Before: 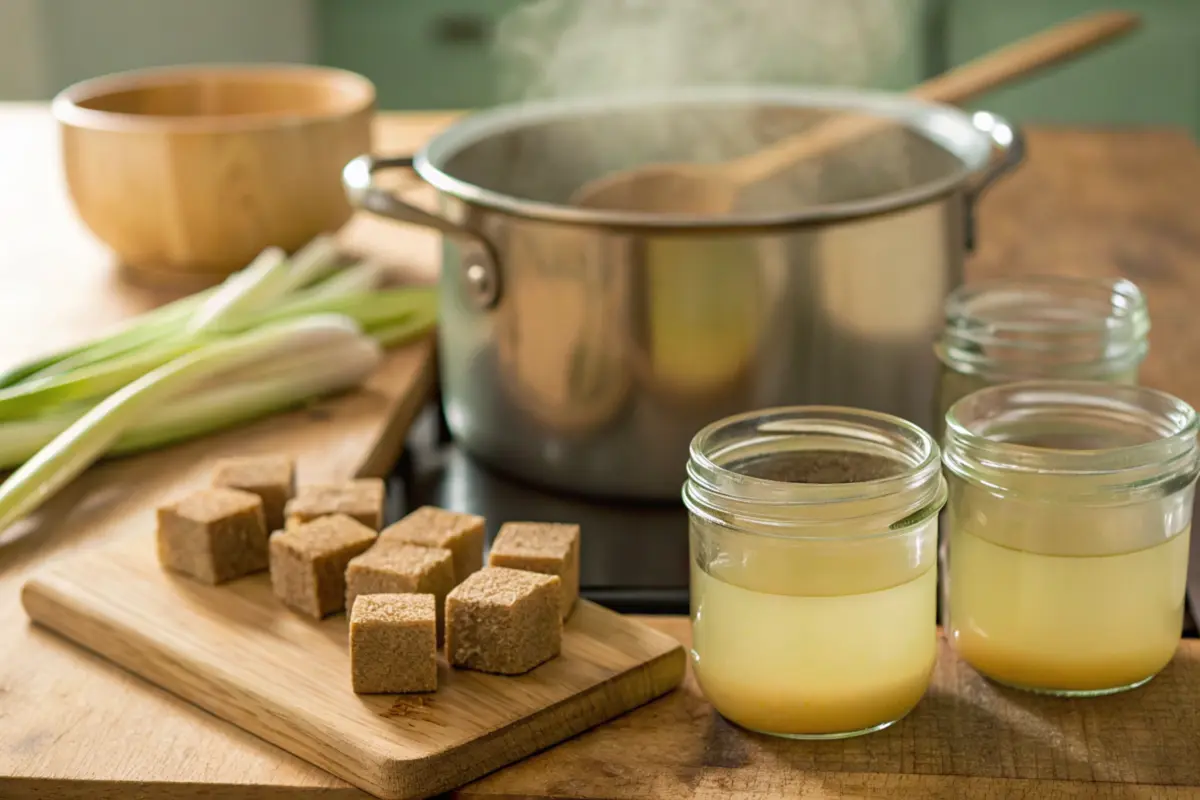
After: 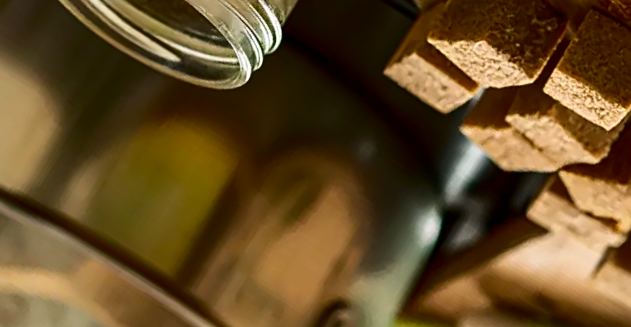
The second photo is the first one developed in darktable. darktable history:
crop and rotate: angle 148.08°, left 9.092%, top 15.658%, right 4.465%, bottom 17.051%
contrast brightness saturation: contrast 0.238, brightness -0.22, saturation 0.14
sharpen: amount 0.481
